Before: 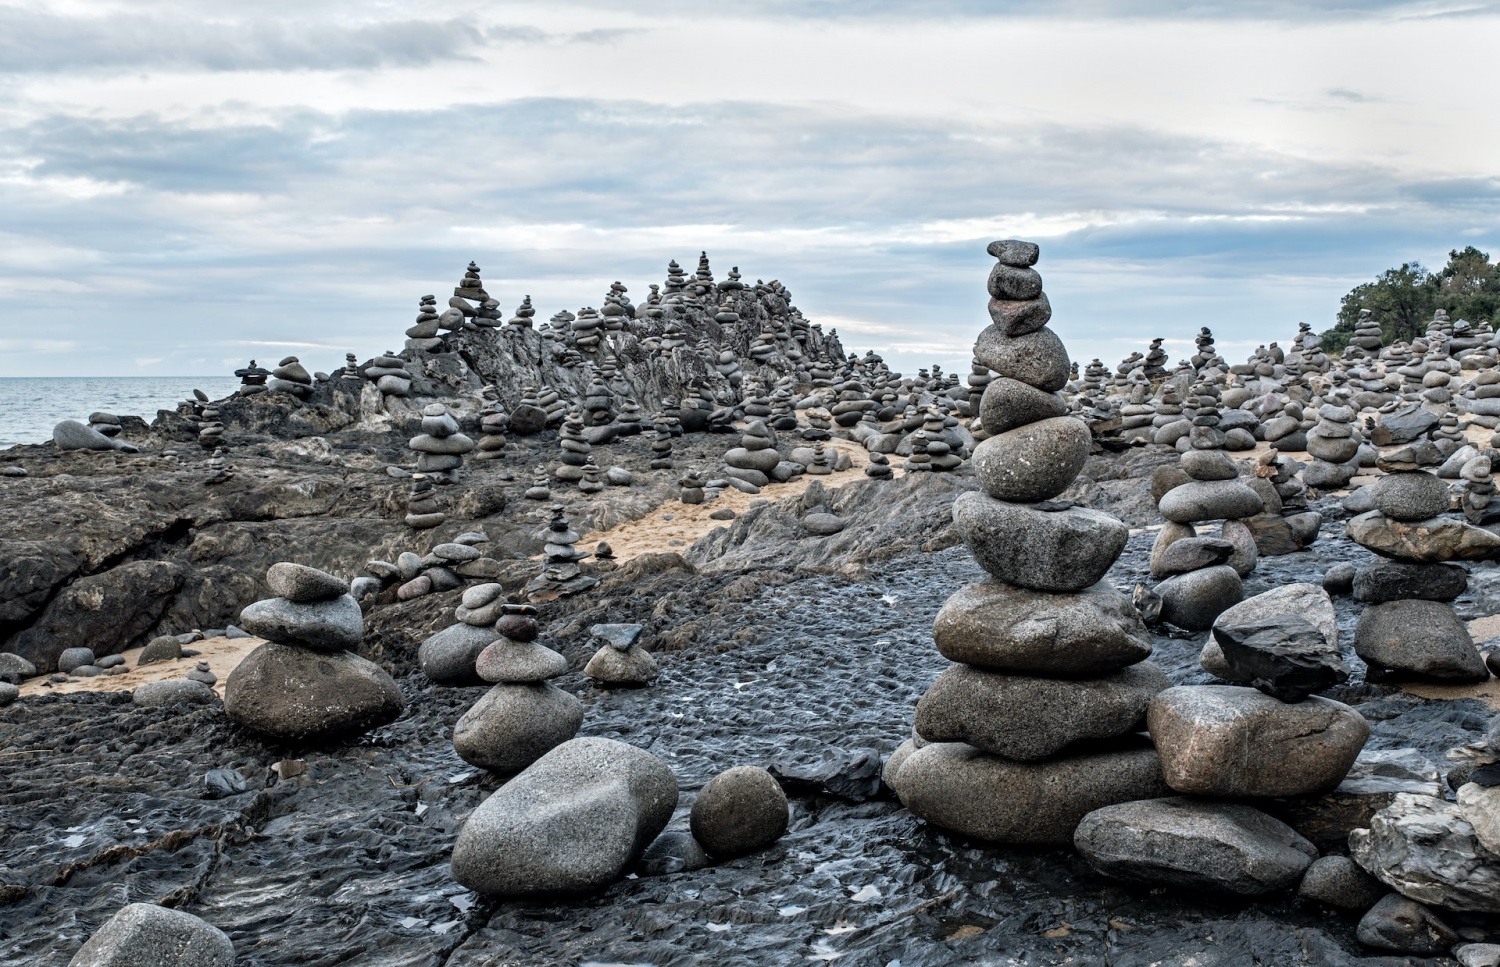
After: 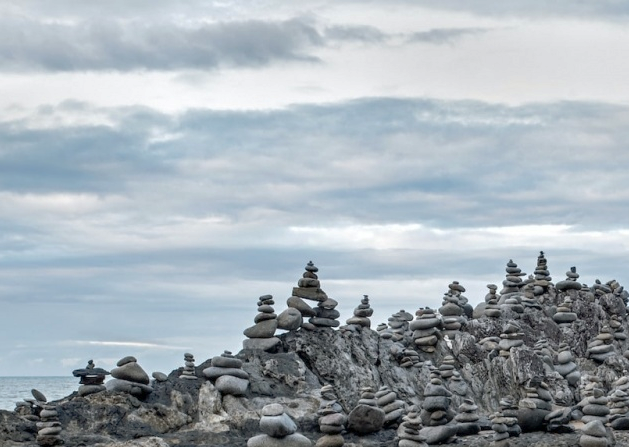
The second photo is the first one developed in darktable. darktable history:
shadows and highlights: on, module defaults
crop and rotate: left 10.817%, top 0.062%, right 47.194%, bottom 53.626%
